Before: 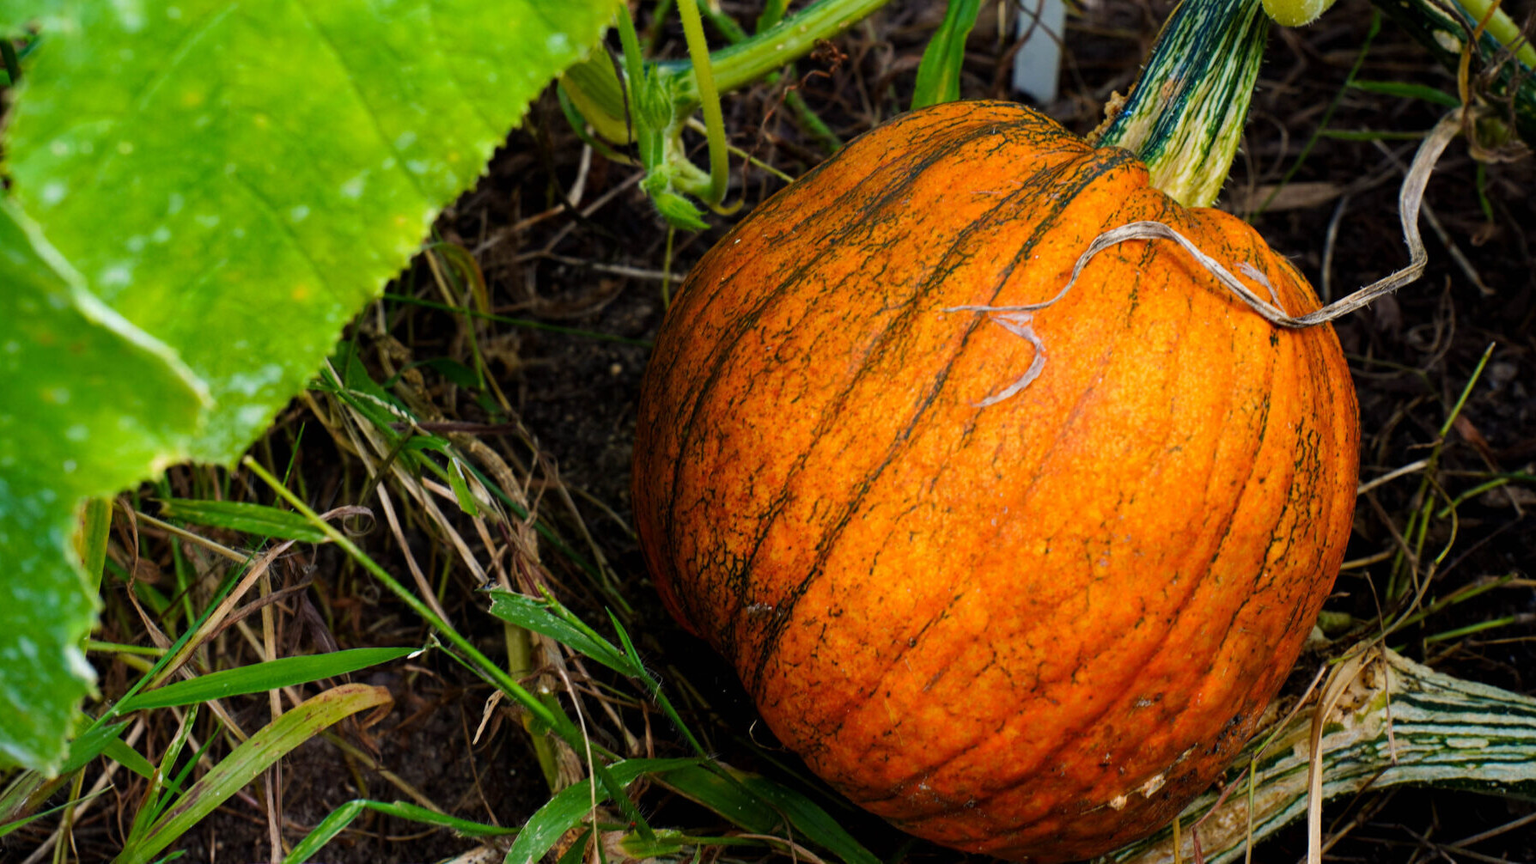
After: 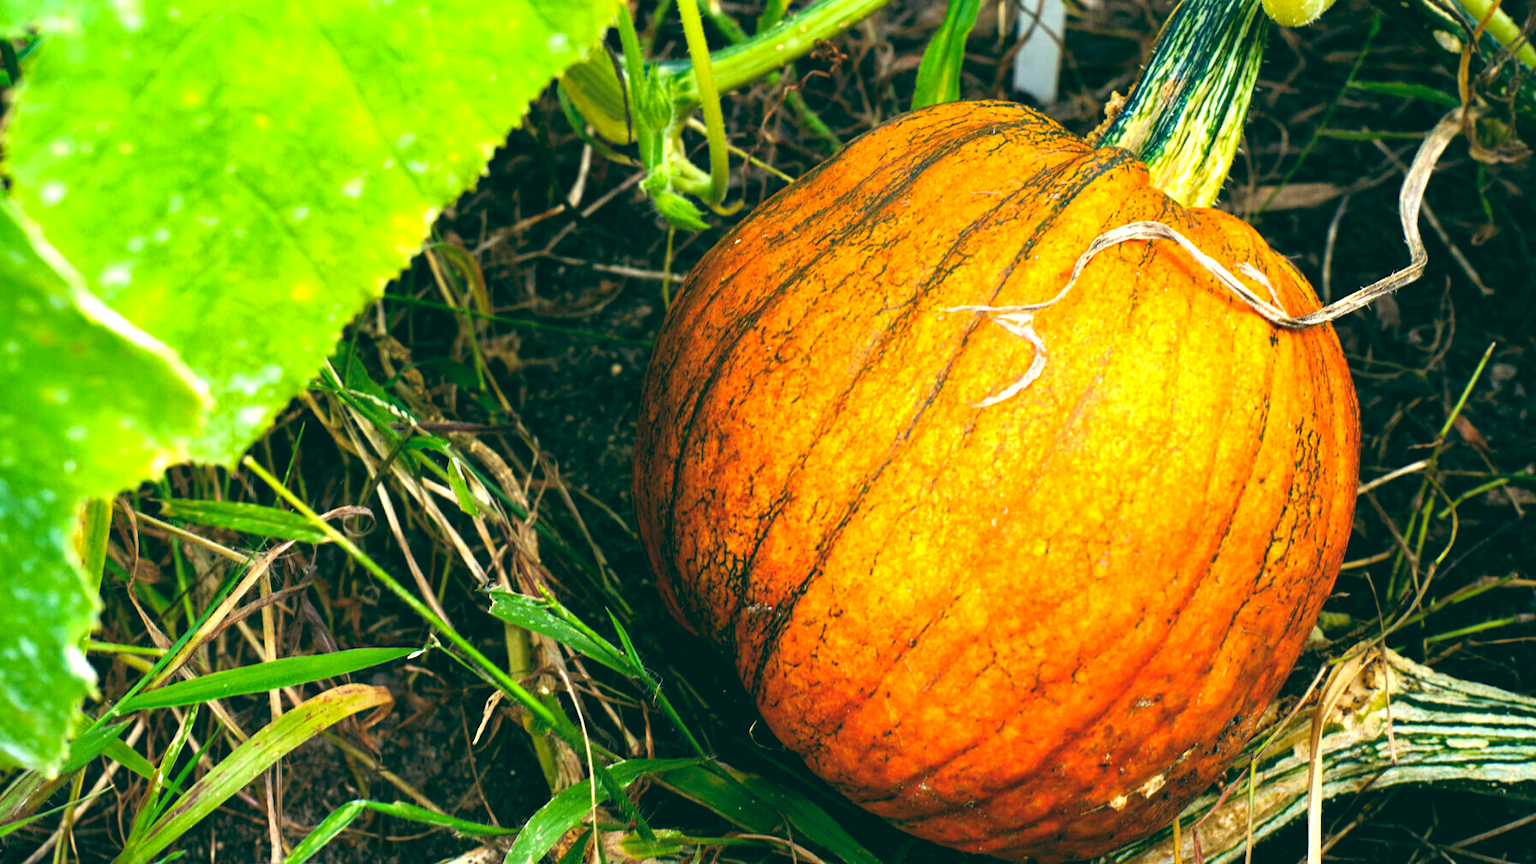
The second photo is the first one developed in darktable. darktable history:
exposure: black level correction 0, exposure 1.45 EV, compensate exposure bias true, compensate highlight preservation false
color balance: lift [1.005, 0.99, 1.007, 1.01], gamma [1, 1.034, 1.032, 0.966], gain [0.873, 1.055, 1.067, 0.933]
